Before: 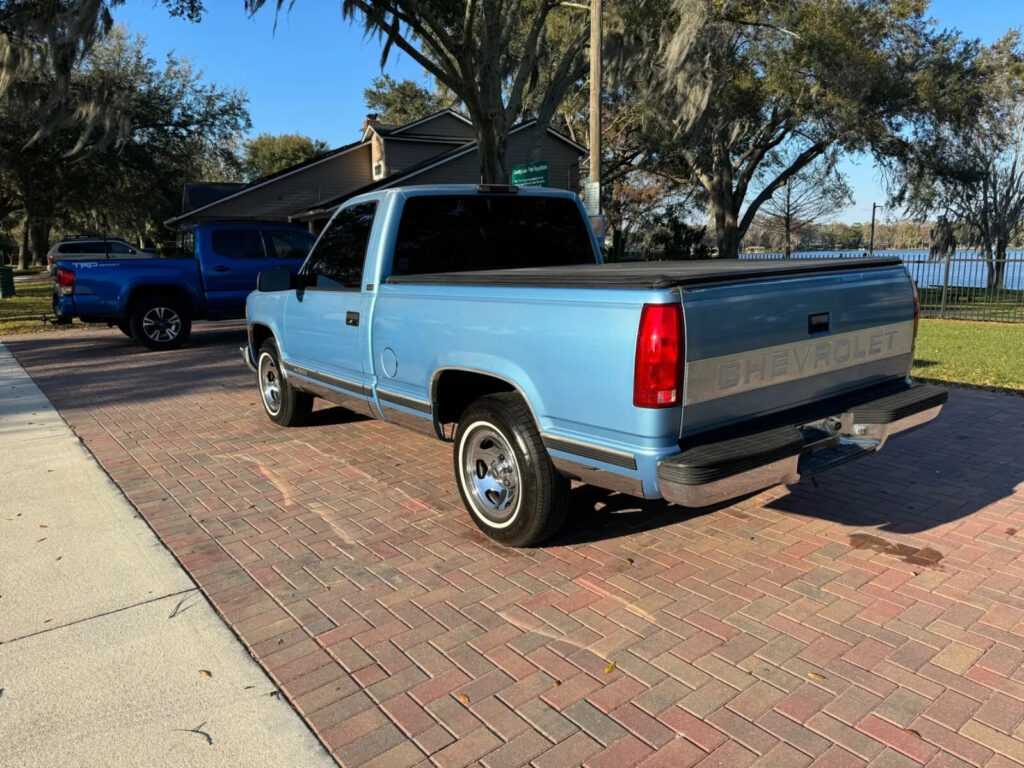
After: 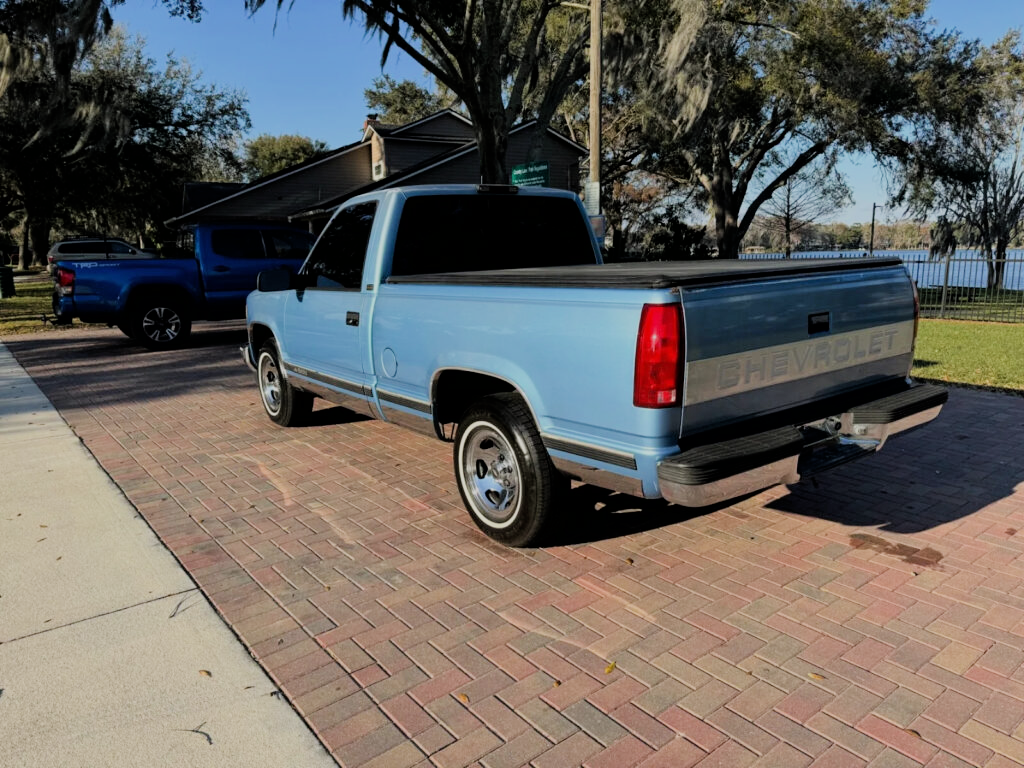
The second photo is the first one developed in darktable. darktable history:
filmic rgb: black relative exposure -9.29 EV, white relative exposure 6.79 EV, hardness 3.08, contrast 1.05
tone equalizer: on, module defaults
